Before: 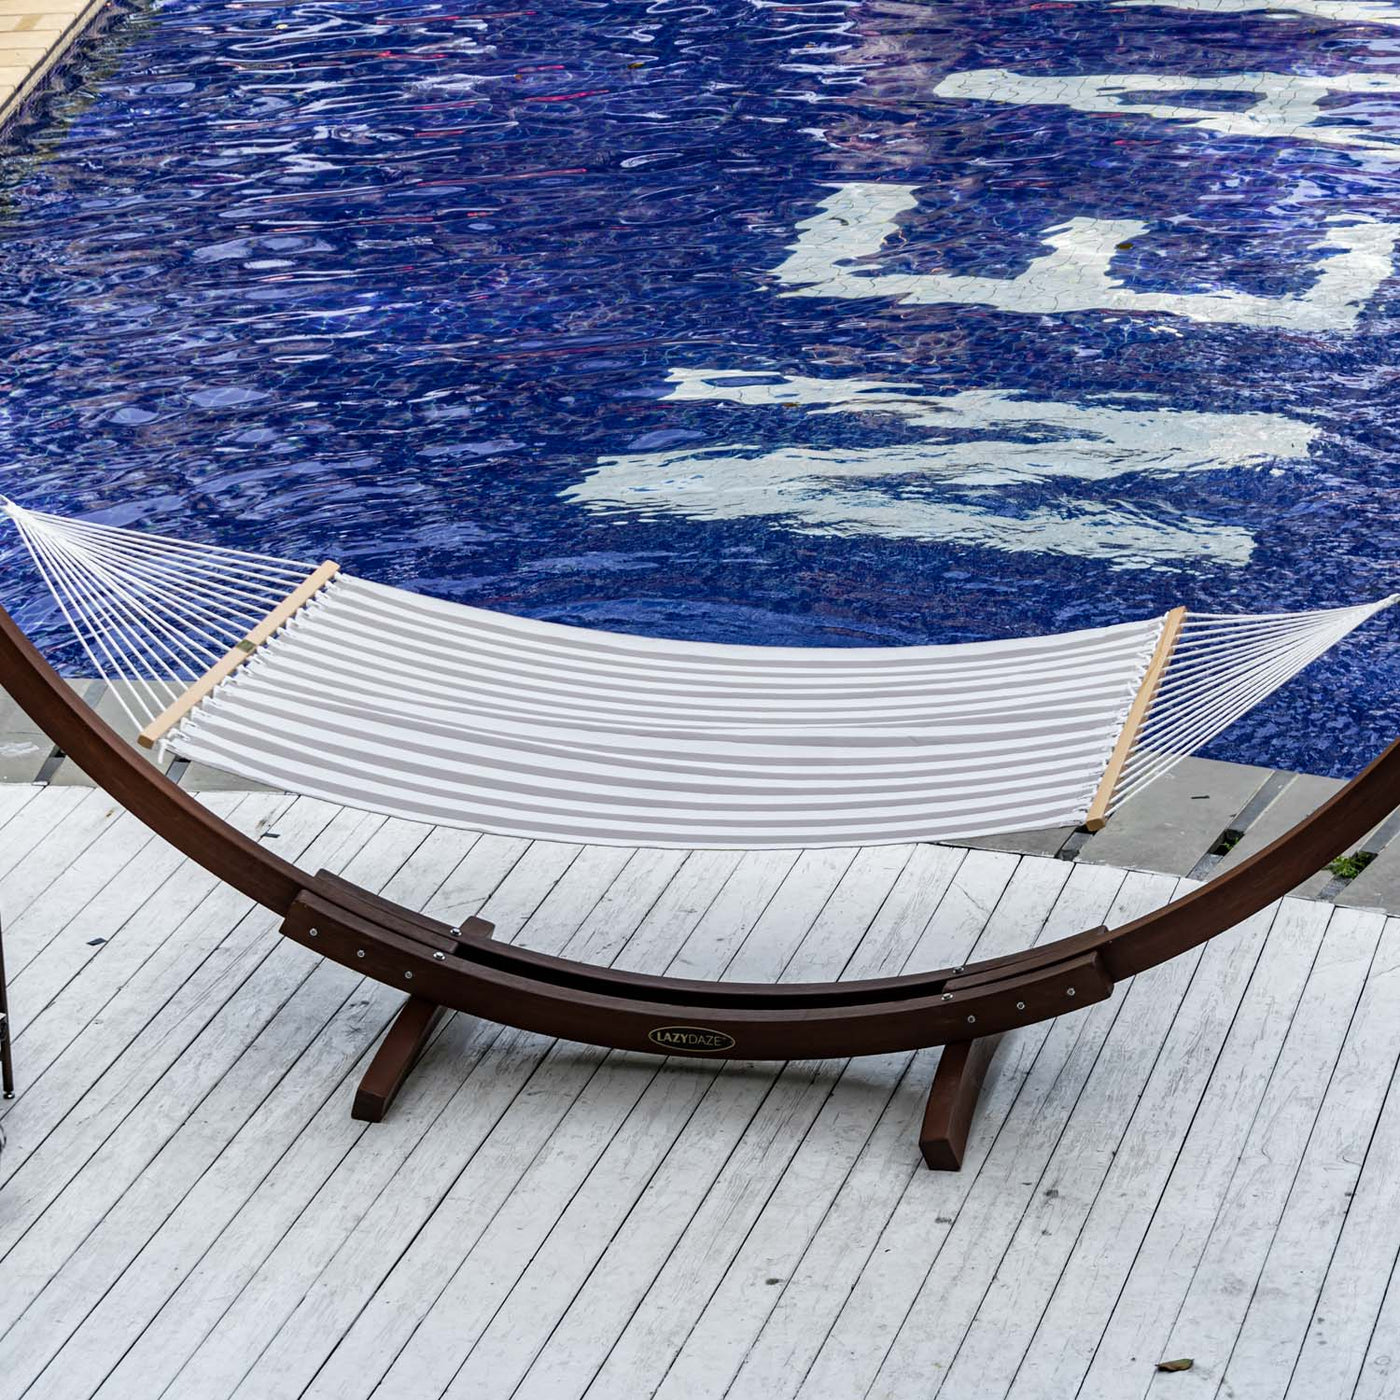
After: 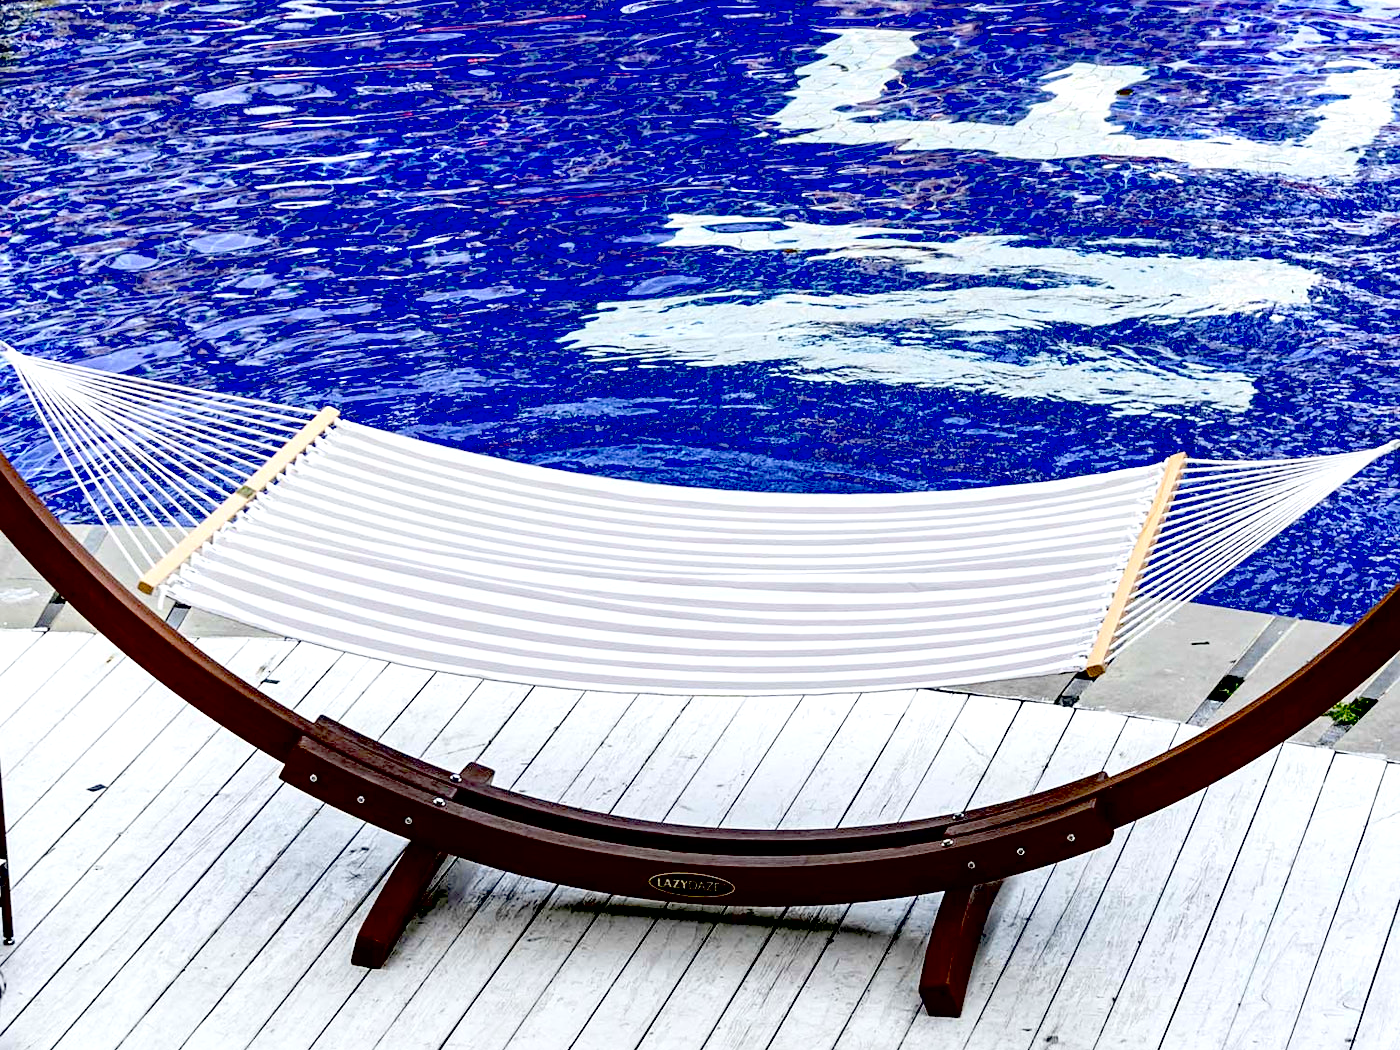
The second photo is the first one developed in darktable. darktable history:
crop: top 11.041%, bottom 13.919%
sharpen: amount 0.217
exposure: black level correction 0.042, exposure 0.499 EV, compensate exposure bias true, compensate highlight preservation false
contrast brightness saturation: contrast 0.139, brightness 0.214
